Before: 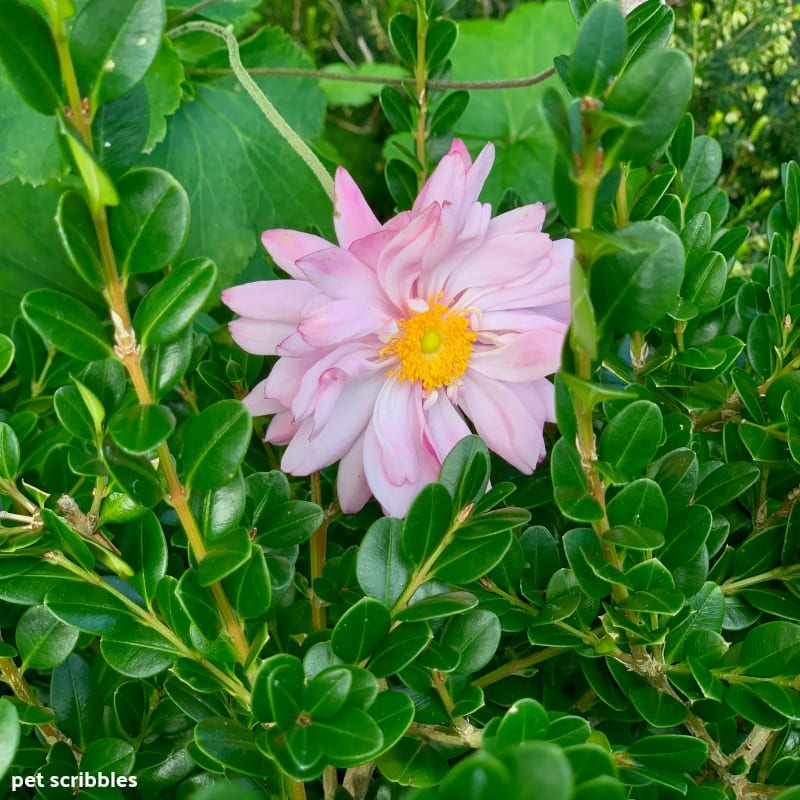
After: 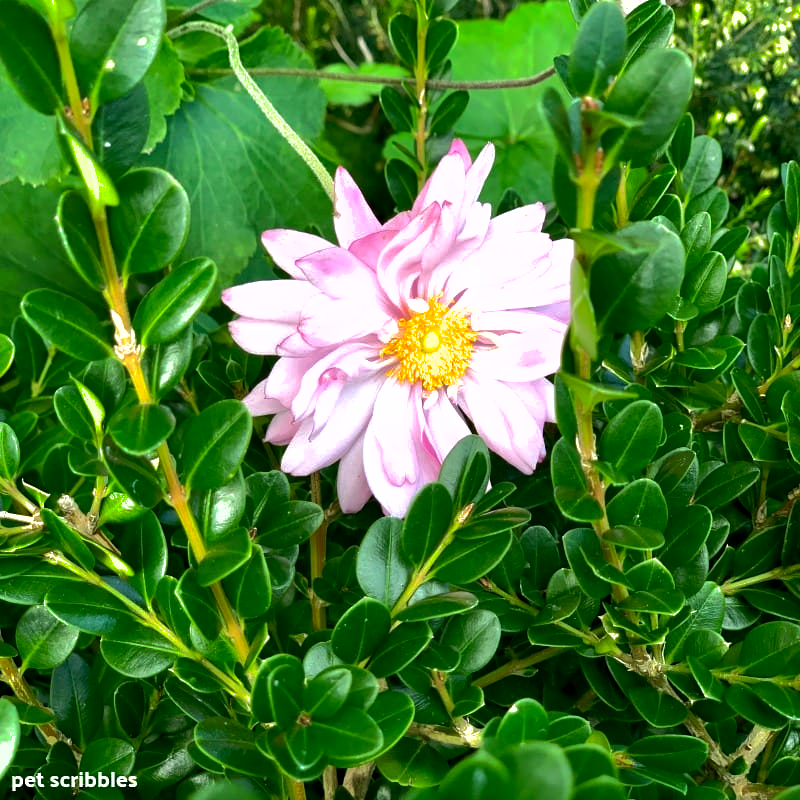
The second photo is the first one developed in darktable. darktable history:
exposure: black level correction 0.005, exposure 0.001 EV, compensate highlight preservation false
shadows and highlights: shadows 40, highlights -60
tone equalizer: -8 EV -1.08 EV, -7 EV -1.01 EV, -6 EV -0.867 EV, -5 EV -0.578 EV, -3 EV 0.578 EV, -2 EV 0.867 EV, -1 EV 1.01 EV, +0 EV 1.08 EV, edges refinement/feathering 500, mask exposure compensation -1.57 EV, preserve details no
